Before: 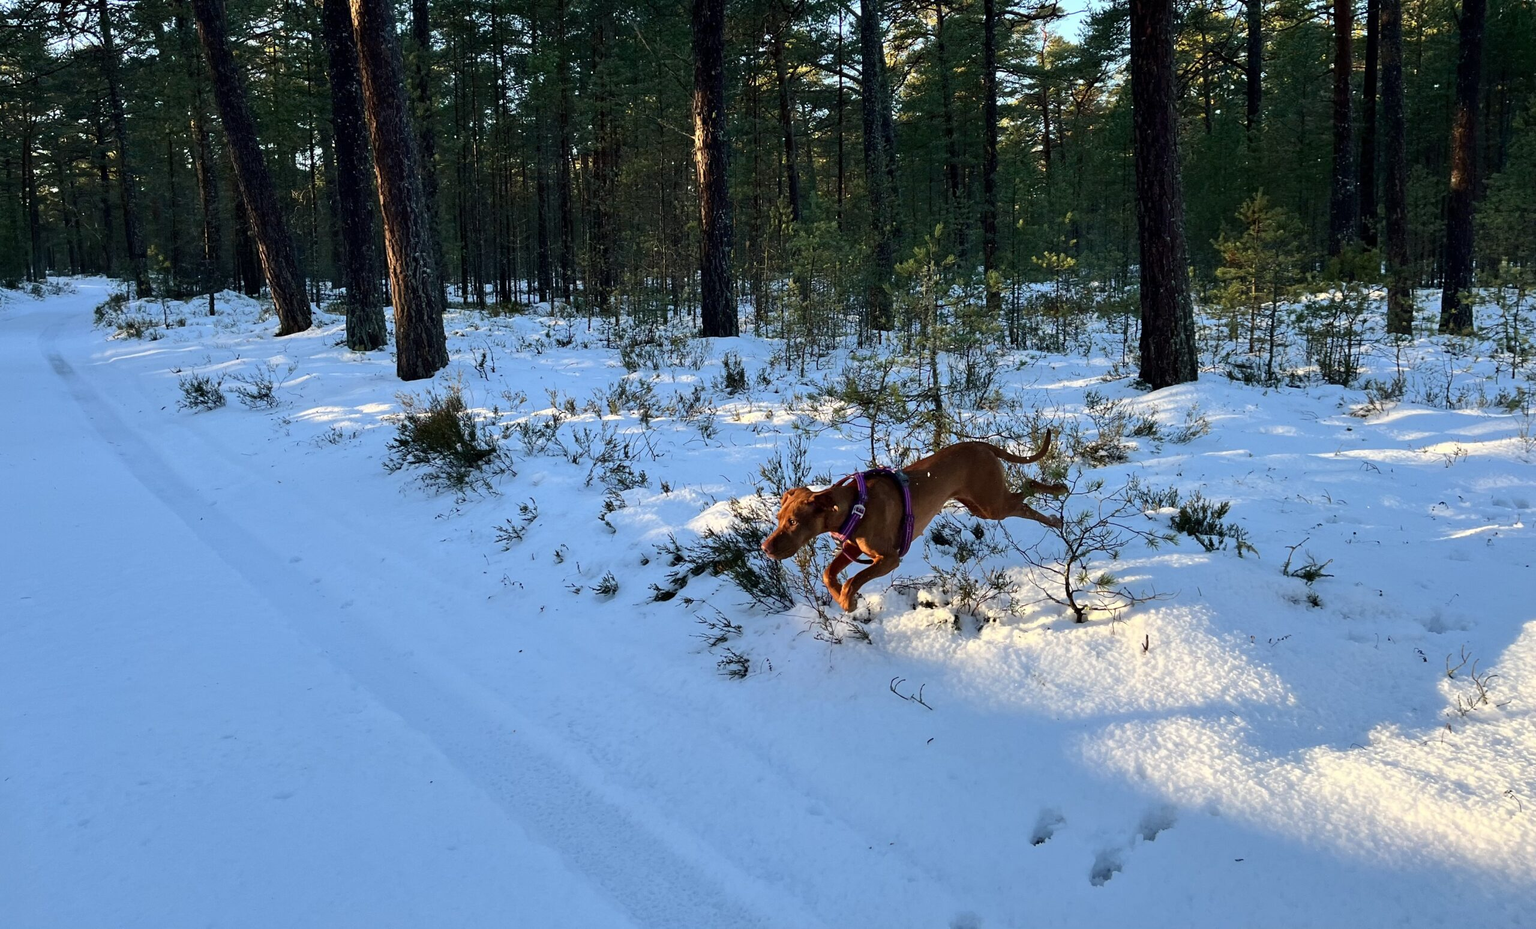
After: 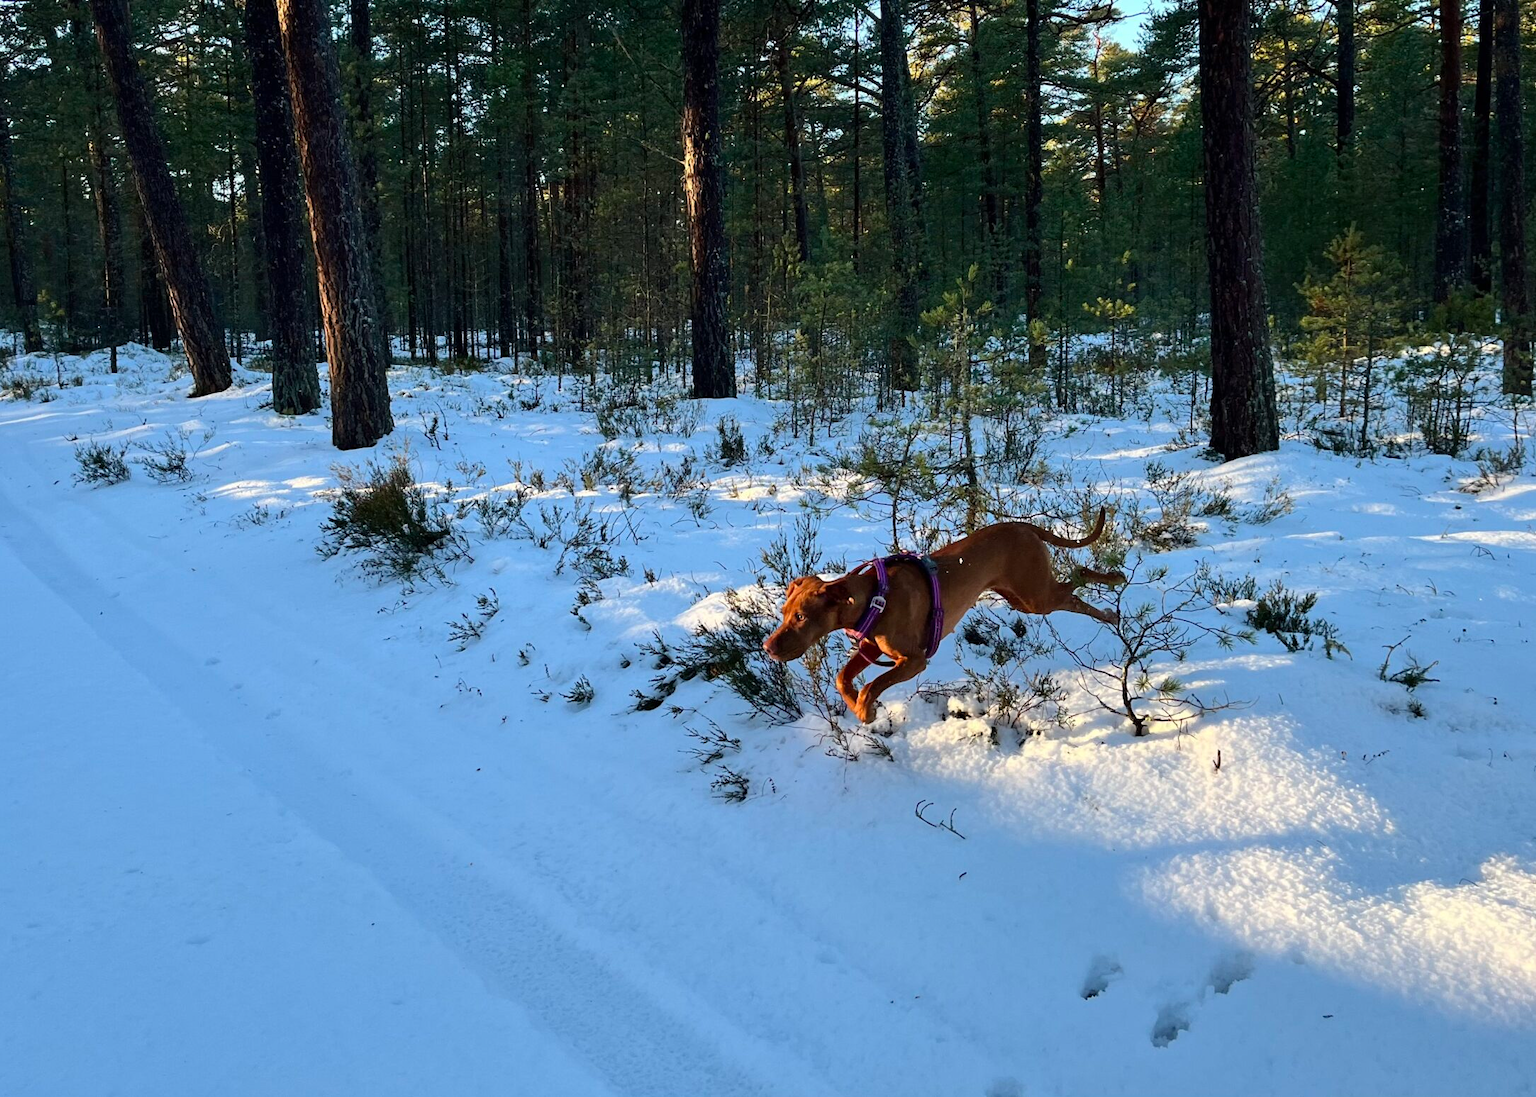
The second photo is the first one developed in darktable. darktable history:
crop: left 7.563%, right 7.799%
